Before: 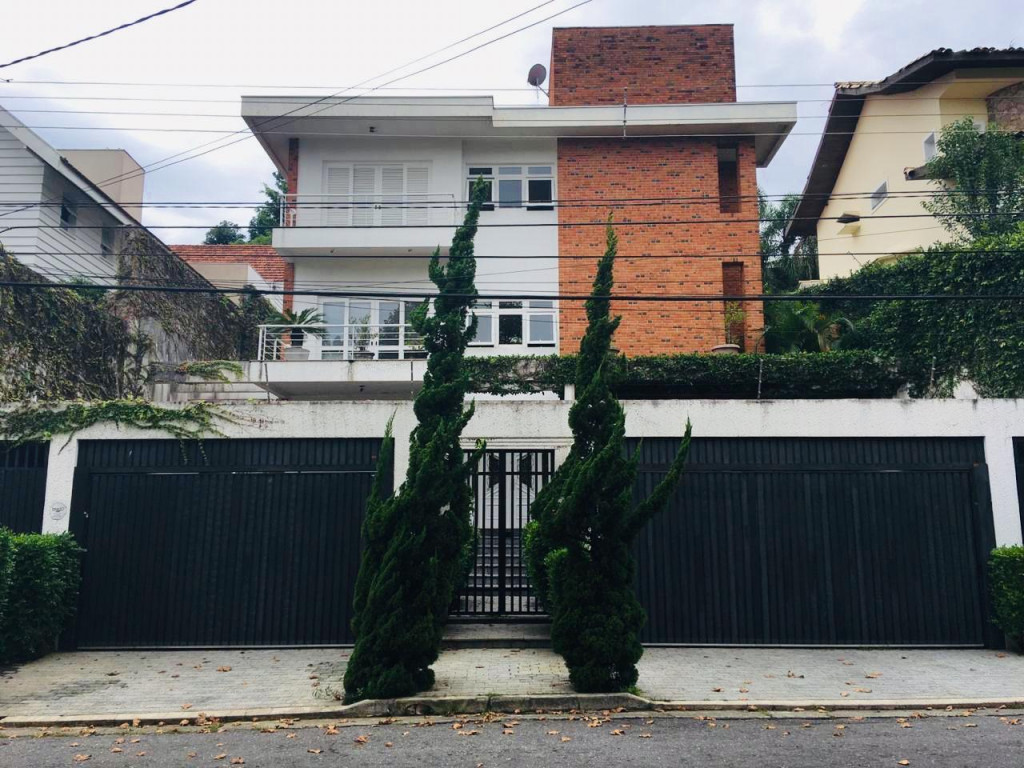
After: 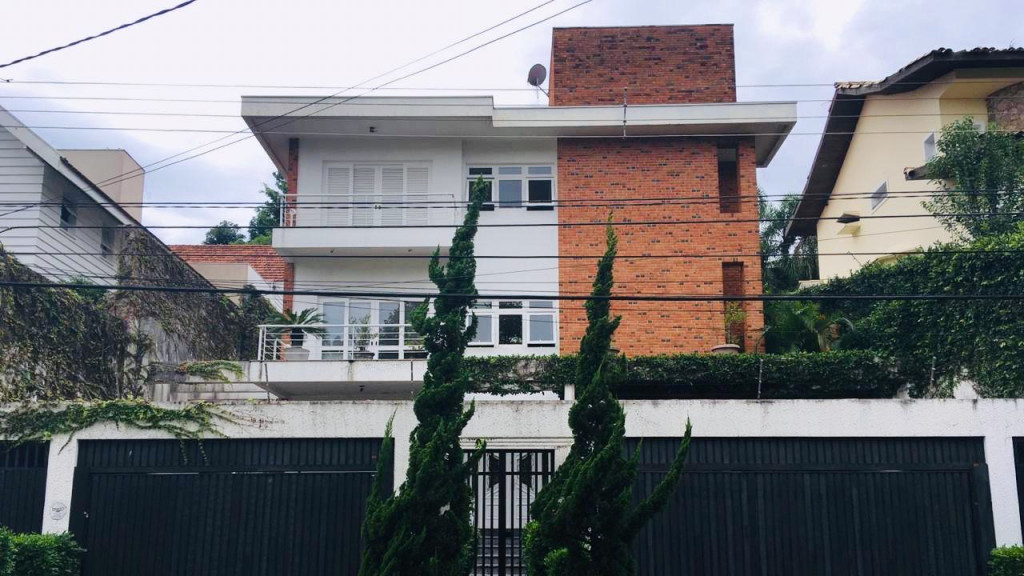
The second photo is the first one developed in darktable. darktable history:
crop: bottom 24.988%
white balance: red 1.004, blue 1.024
